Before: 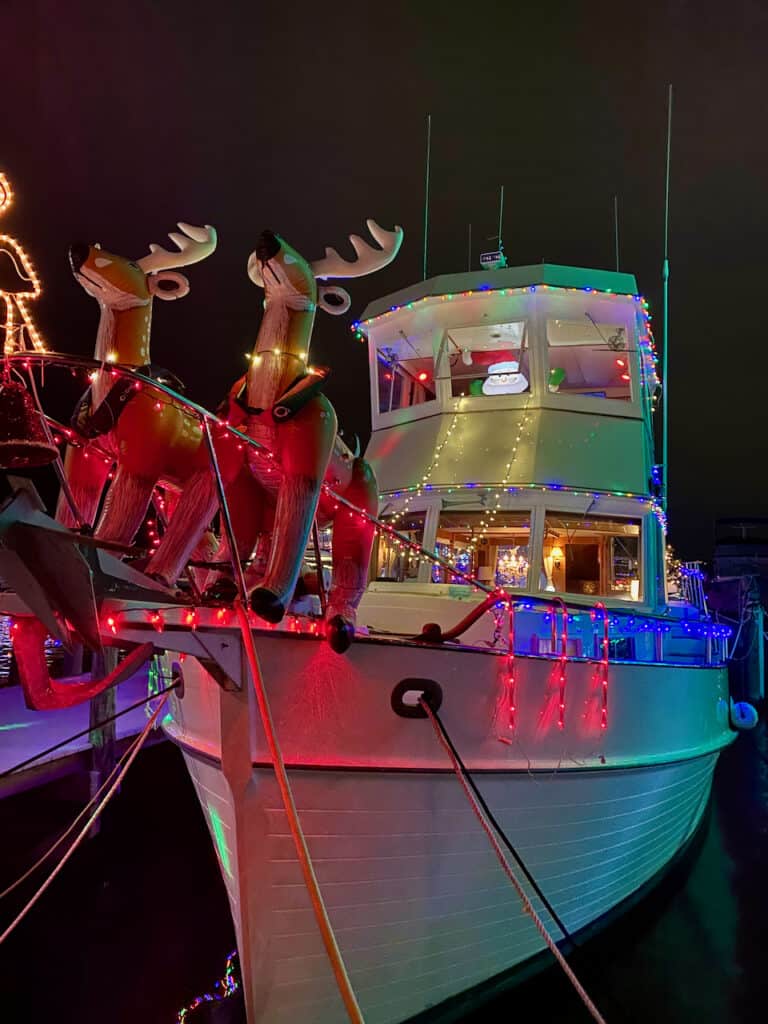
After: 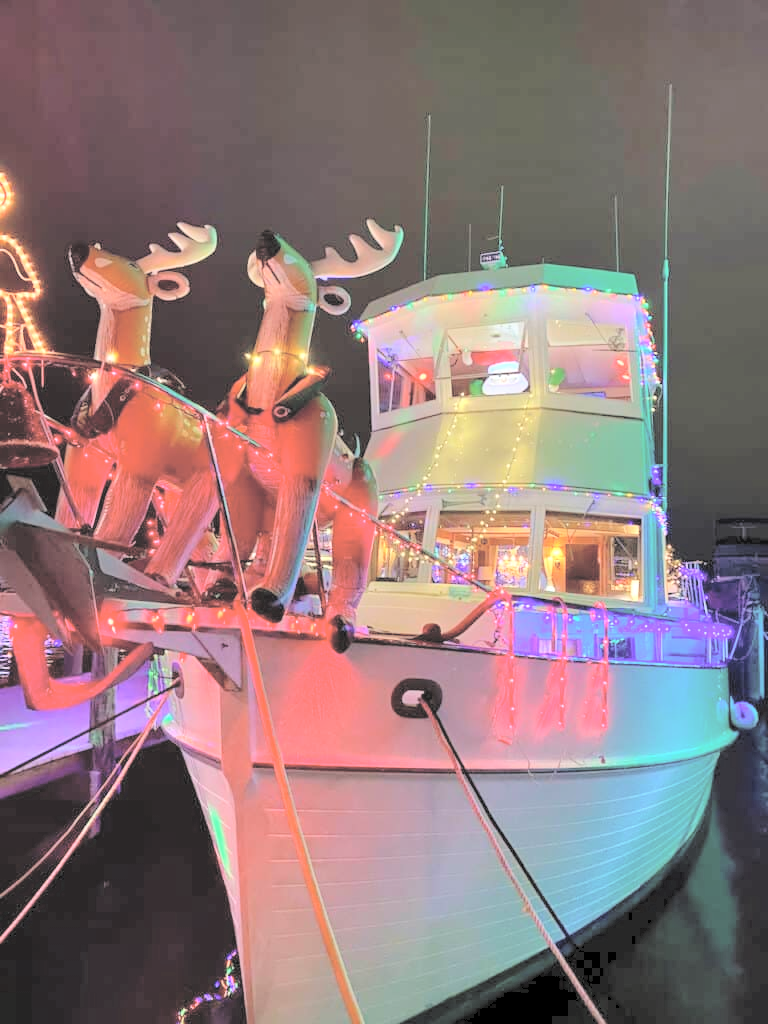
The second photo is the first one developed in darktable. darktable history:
contrast brightness saturation: brightness 0.981
tone equalizer: -8 EV -0.398 EV, -7 EV -0.409 EV, -6 EV -0.341 EV, -5 EV -0.195 EV, -3 EV 0.21 EV, -2 EV 0.357 EV, -1 EV 0.388 EV, +0 EV 0.425 EV, smoothing diameter 2.01%, edges refinement/feathering 20.25, mask exposure compensation -1.57 EV, filter diffusion 5
